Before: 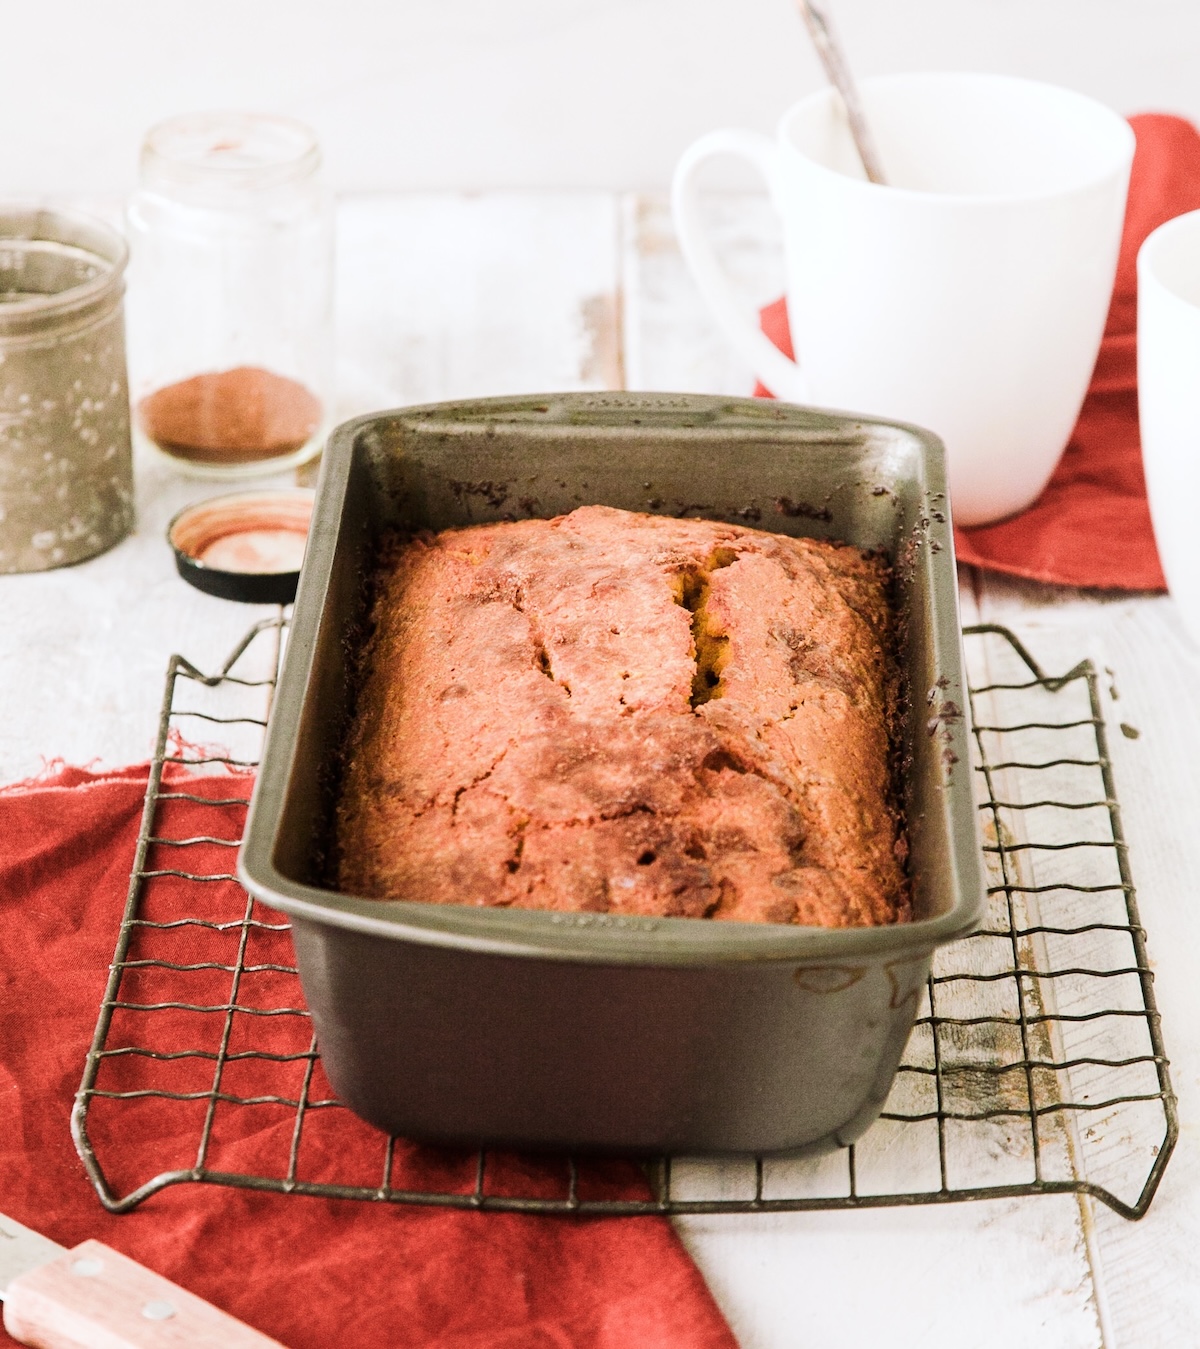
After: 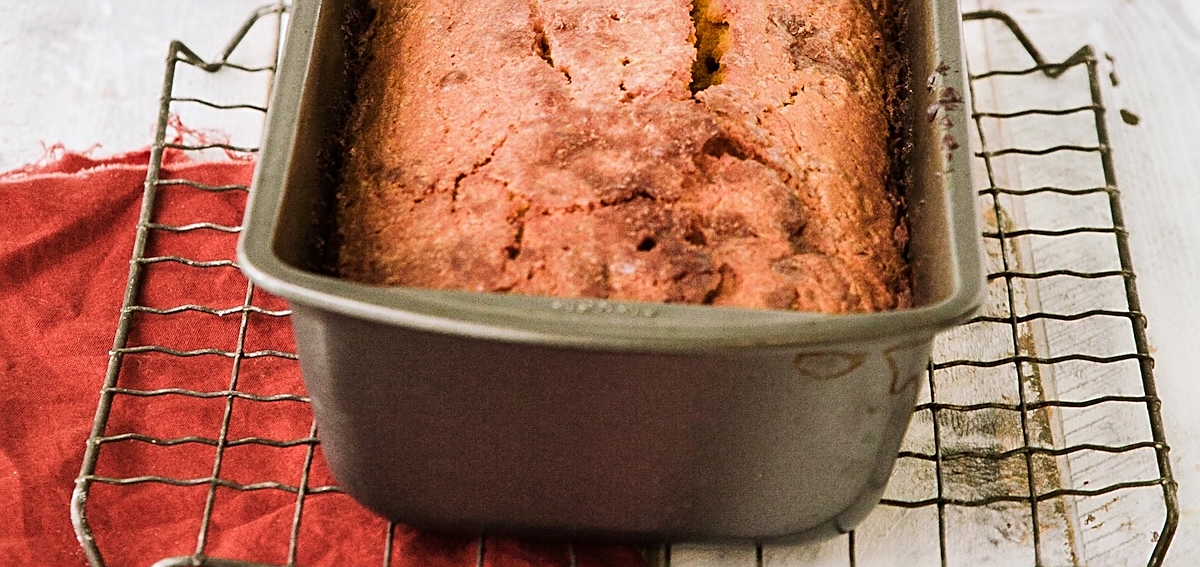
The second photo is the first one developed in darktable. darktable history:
sharpen: on, module defaults
white balance: emerald 1
shadows and highlights: low approximation 0.01, soften with gaussian
crop: top 45.551%, bottom 12.262%
